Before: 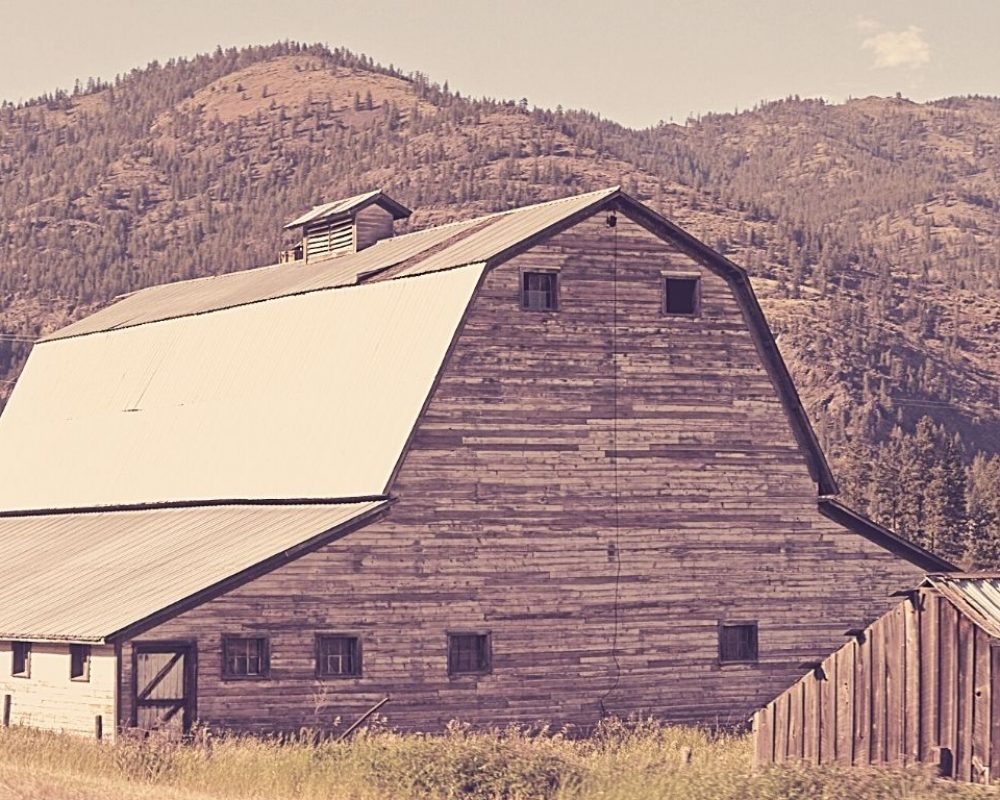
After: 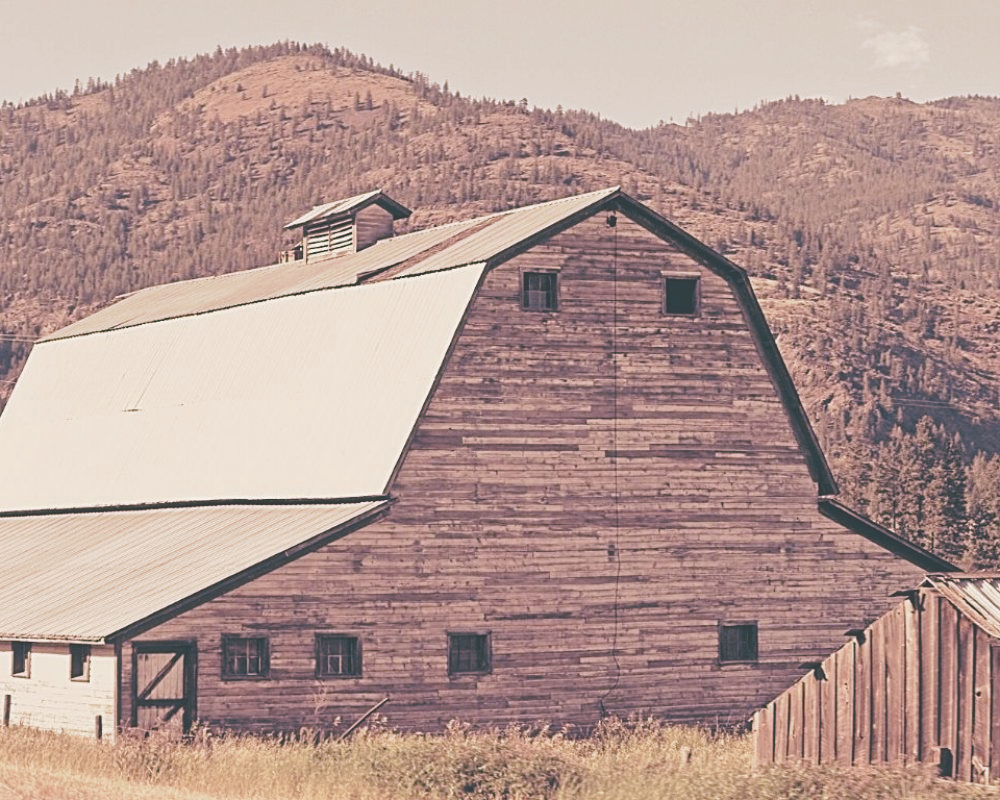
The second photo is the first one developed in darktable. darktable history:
tone curve: curves: ch0 [(0, 0) (0.003, 0.211) (0.011, 0.211) (0.025, 0.215) (0.044, 0.218) (0.069, 0.224) (0.1, 0.227) (0.136, 0.233) (0.177, 0.247) (0.224, 0.275) (0.277, 0.309) (0.335, 0.366) (0.399, 0.438) (0.468, 0.515) (0.543, 0.586) (0.623, 0.658) (0.709, 0.735) (0.801, 0.821) (0.898, 0.889) (1, 1)], preserve colors none
color look up table: target L [93.21, 91.28, 89.09, 92.23, 89.6, 74.28, 71.96, 50.94, 52.63, 44.13, 39.41, 35.44, 23.1, 201.03, 94.19, 79.55, 77.73, 73.27, 65.2, 62.99, 56.48, 57.9, 52.77, 41.4, 31.47, 30.14, 21.55, 15.36, 2.996, 81.99, 82.13, 68.17, 66.8, 68.56, 55.95, 57.53, 44.55, 43.16, 44, 41.26, 43.8, 8.596, 86.89, 74.27, 77.63, 57.47, 54.16, 37.85, 12.44], target a [-7.497, -16.02, -29.17, -13.57, -24.42, -0.566, -16.45, -41, -13.9, -27.83, -19.12, -35.85, -54.82, 0, 2.395, 5.966, 15.94, 30.73, 41.6, 27.02, 68.7, 25.11, 53.11, 5.782, -0.37, 26.62, 18.97, -30.41, -8.823, 13.71, 35.59, 51.11, 29.24, 53.97, 18.08, 60.48, 11, 11.98, 46.61, 33.32, 50.81, -11.47, -25.5, -15.15, -18.65, -3.069, -4.122, -11.04, -36.09], target b [46.67, 17.07, 36.93, 0.754, 15.02, 7.465, 49.71, 30.19, 18.4, 11.28, 1.992, 27.34, 19.35, -0.001, 5.547, 44.38, 63.5, 41.68, 59.41, 16.14, 23.95, 52.87, 37.7, 26.05, 5.243, 6.539, 33.42, 25.58, 4.299, -19.14, -18.01, 2.817, -41.87, -34.5, -5.66, -18.52, -28.55, -57.25, -2.022, -24.29, -55.78, -21.28, -10.96, -25.47, 0.811, -17.6, -51.07, -19.37, -16.76], num patches 49
